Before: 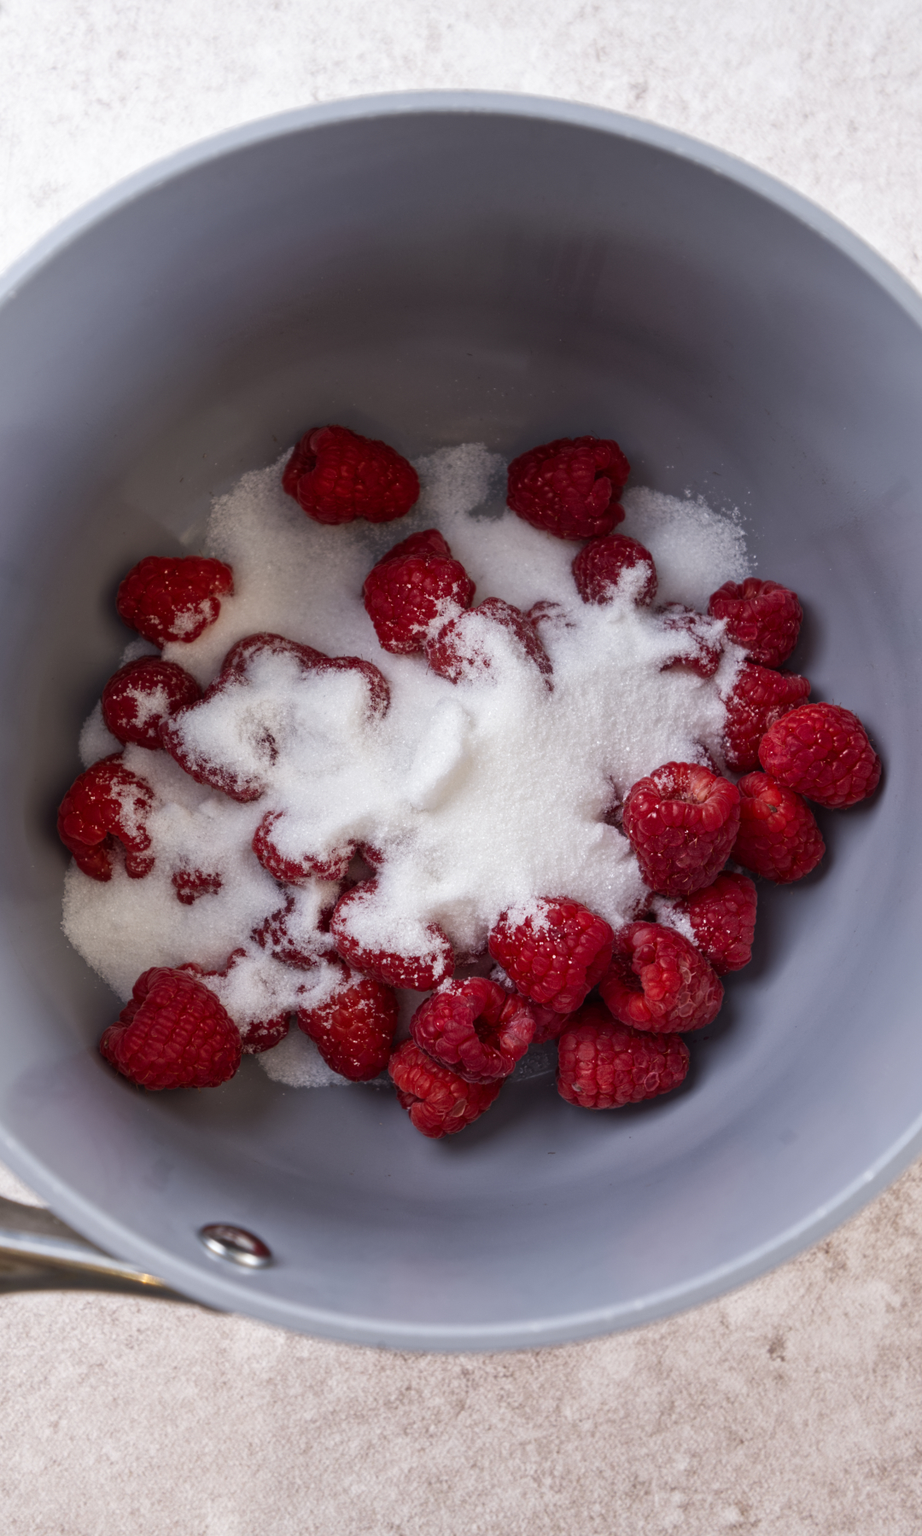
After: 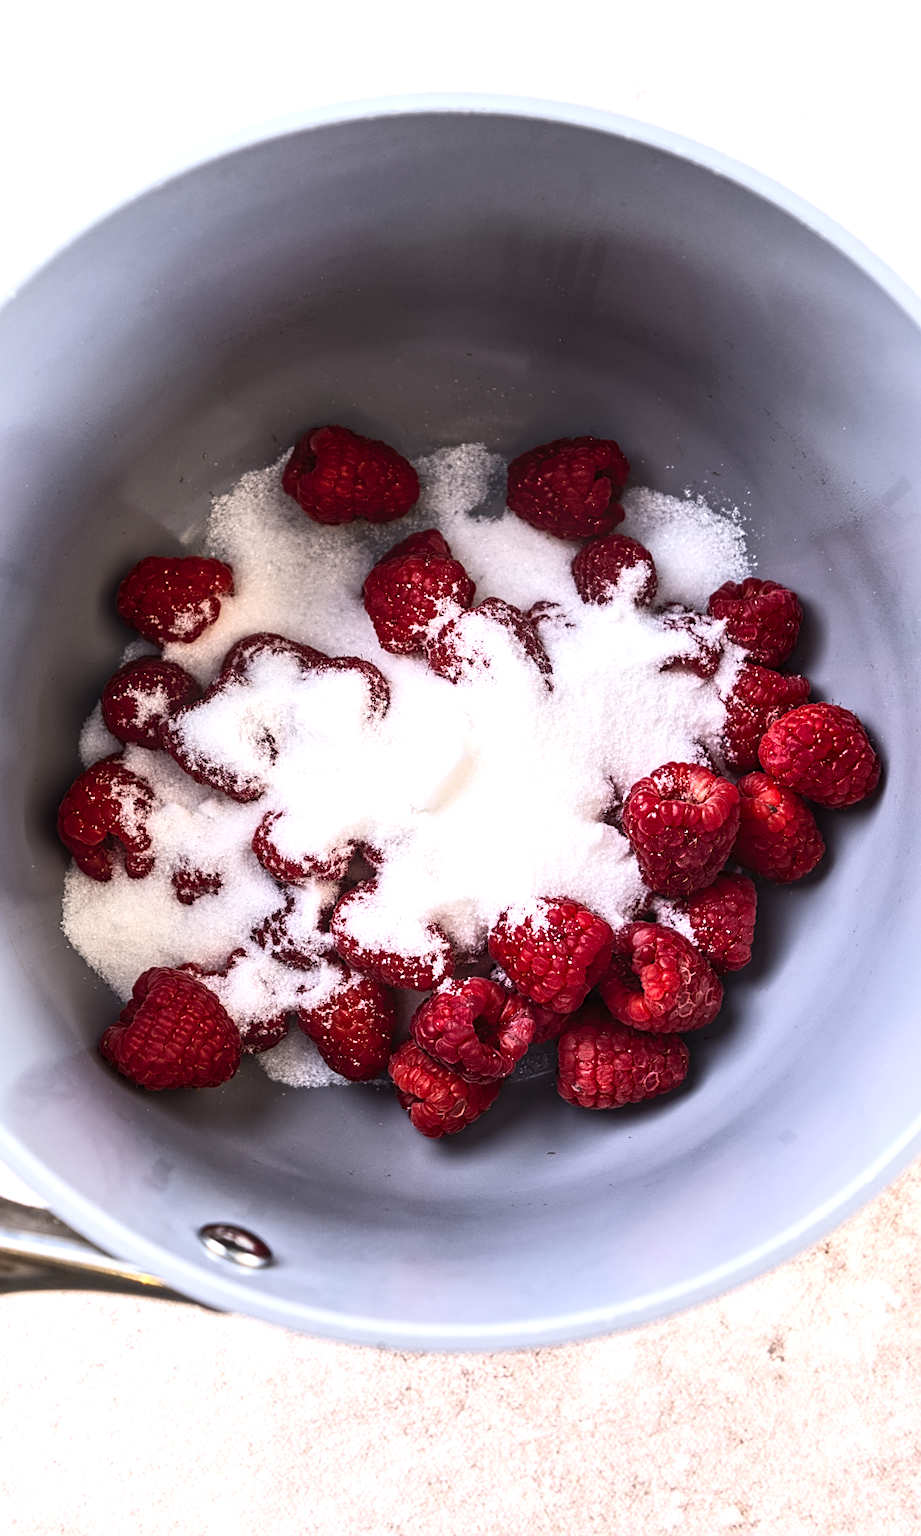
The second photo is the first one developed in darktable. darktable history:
contrast brightness saturation: contrast 0.2, brightness 0.16, saturation 0.22
sharpen: on, module defaults
local contrast: on, module defaults
tone equalizer: -8 EV -1.08 EV, -7 EV -1.01 EV, -6 EV -0.867 EV, -5 EV -0.578 EV, -3 EV 0.578 EV, -2 EV 0.867 EV, -1 EV 1.01 EV, +0 EV 1.08 EV, edges refinement/feathering 500, mask exposure compensation -1.57 EV, preserve details no
